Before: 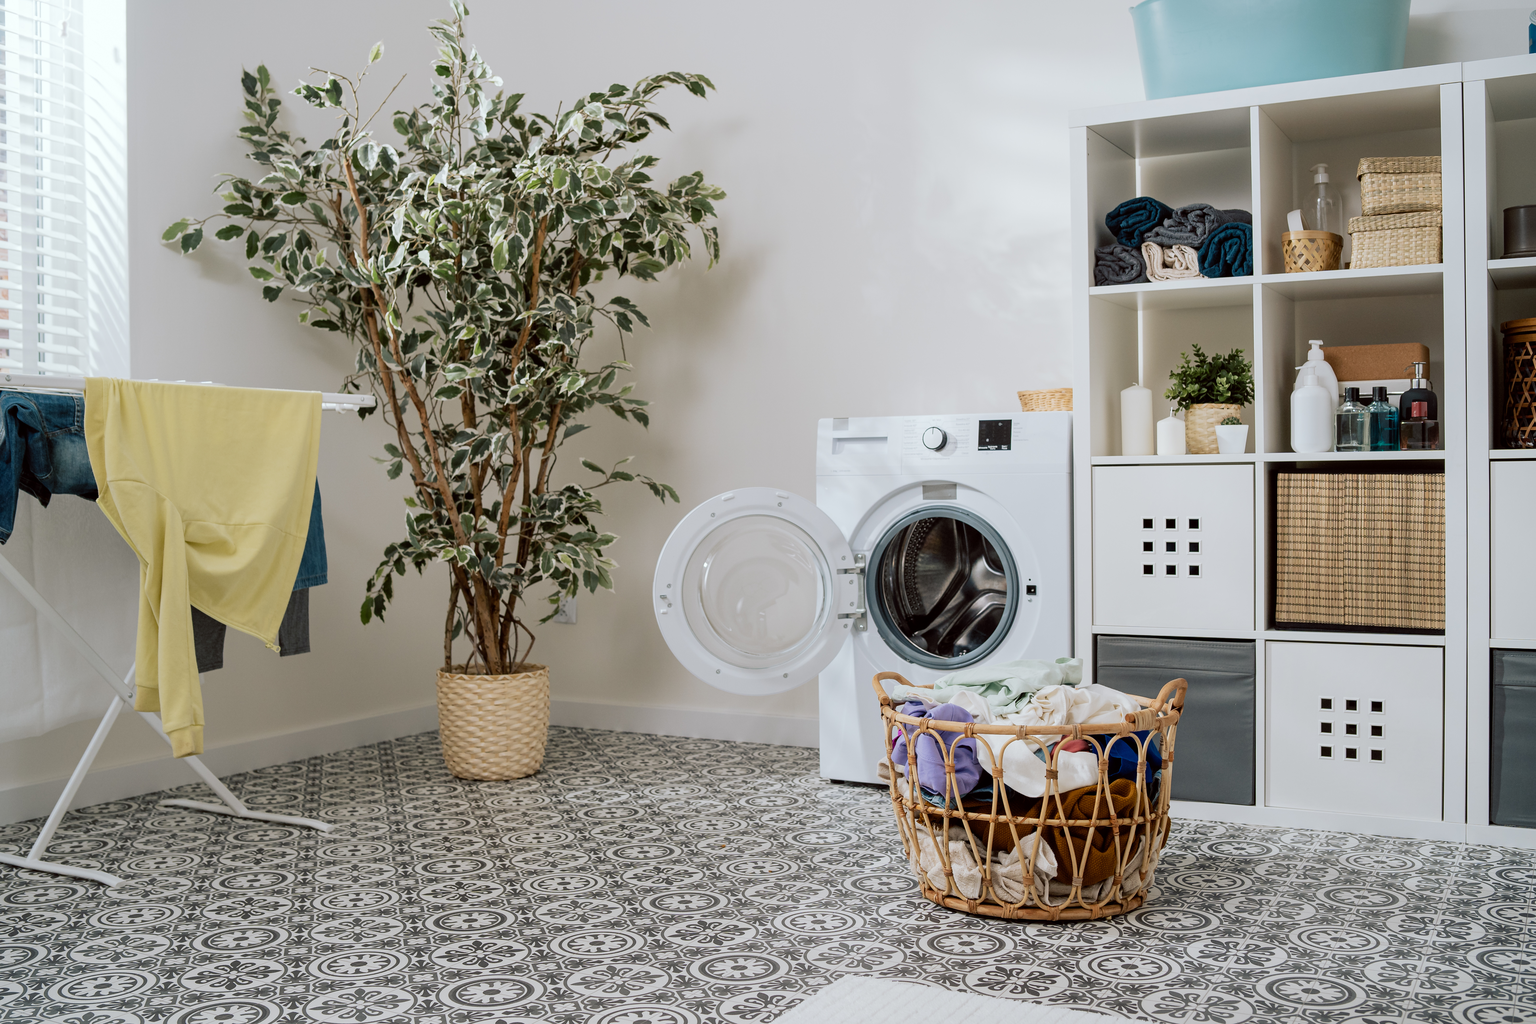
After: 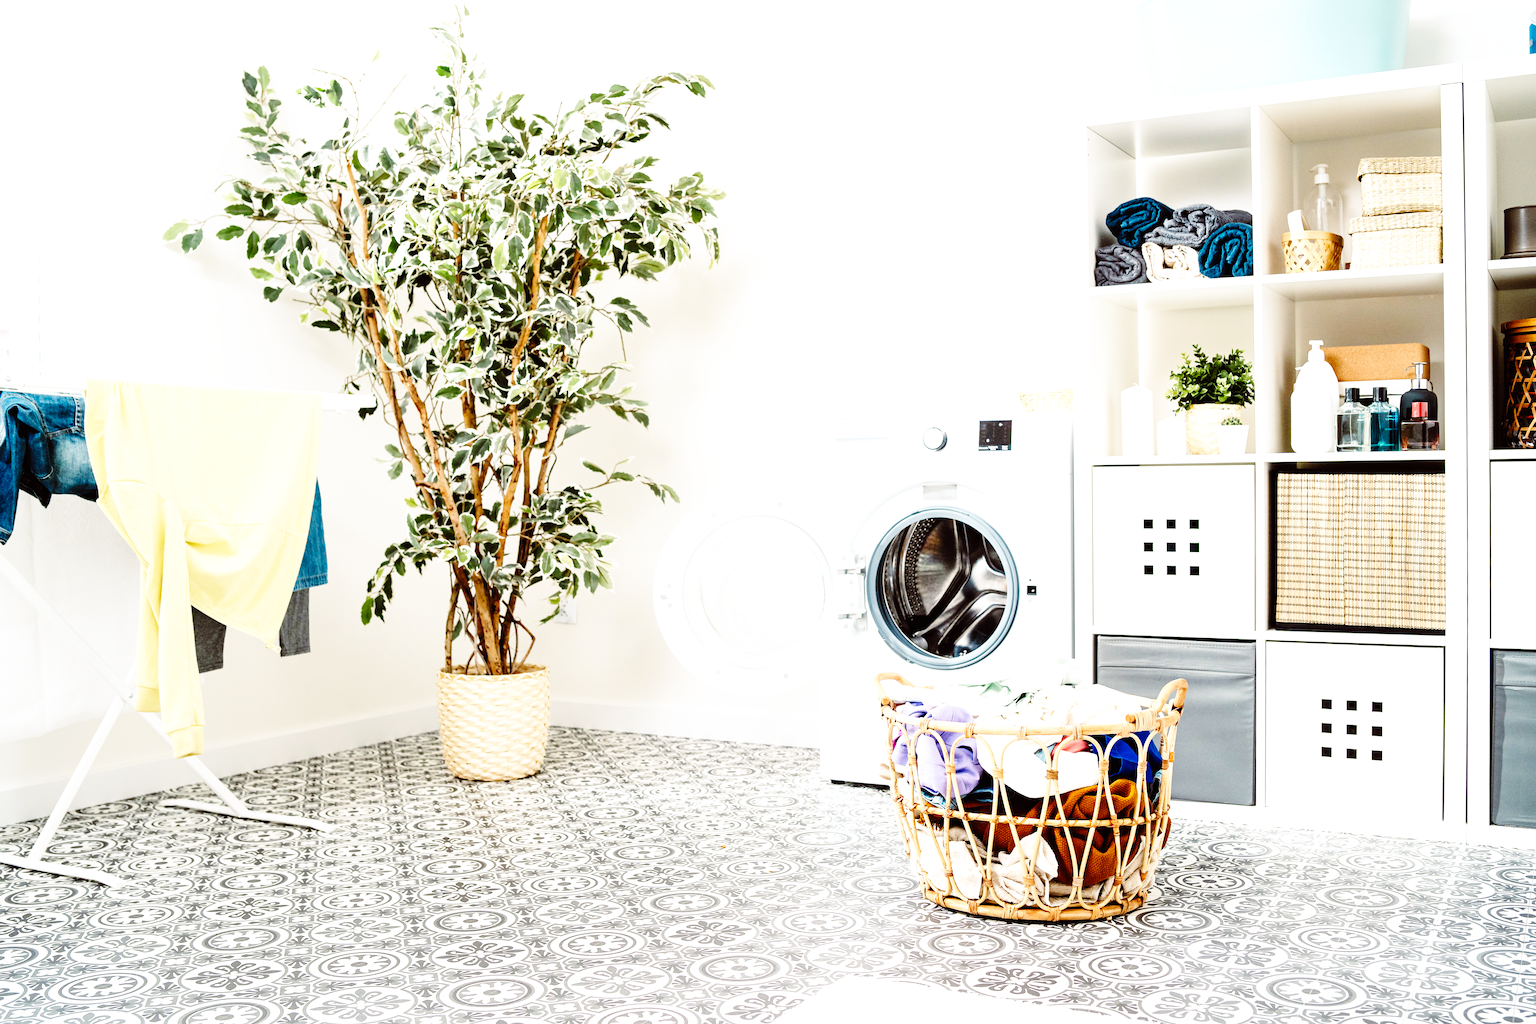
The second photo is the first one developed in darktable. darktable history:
exposure: black level correction 0, exposure 1.096 EV, compensate exposure bias true, compensate highlight preservation false
base curve: curves: ch0 [(0, 0) (0, 0) (0.002, 0.001) (0.008, 0.003) (0.019, 0.011) (0.037, 0.037) (0.064, 0.11) (0.102, 0.232) (0.152, 0.379) (0.216, 0.524) (0.296, 0.665) (0.394, 0.789) (0.512, 0.881) (0.651, 0.945) (0.813, 0.986) (1, 1)], preserve colors none
